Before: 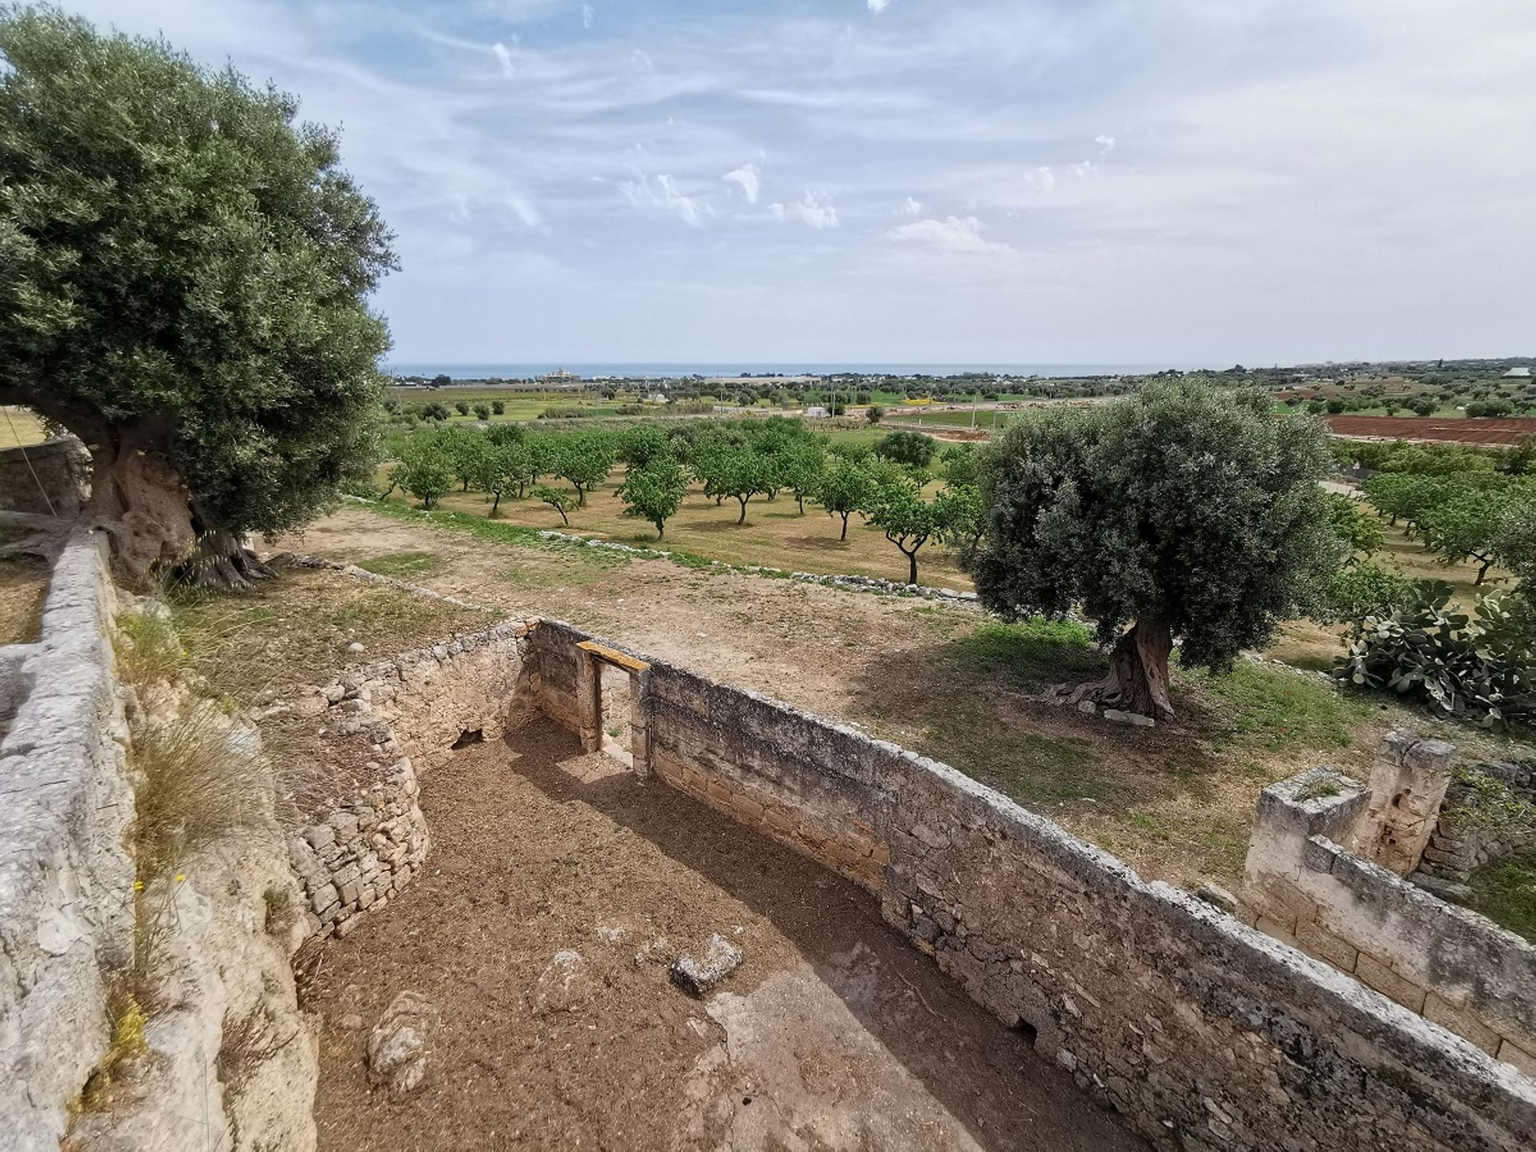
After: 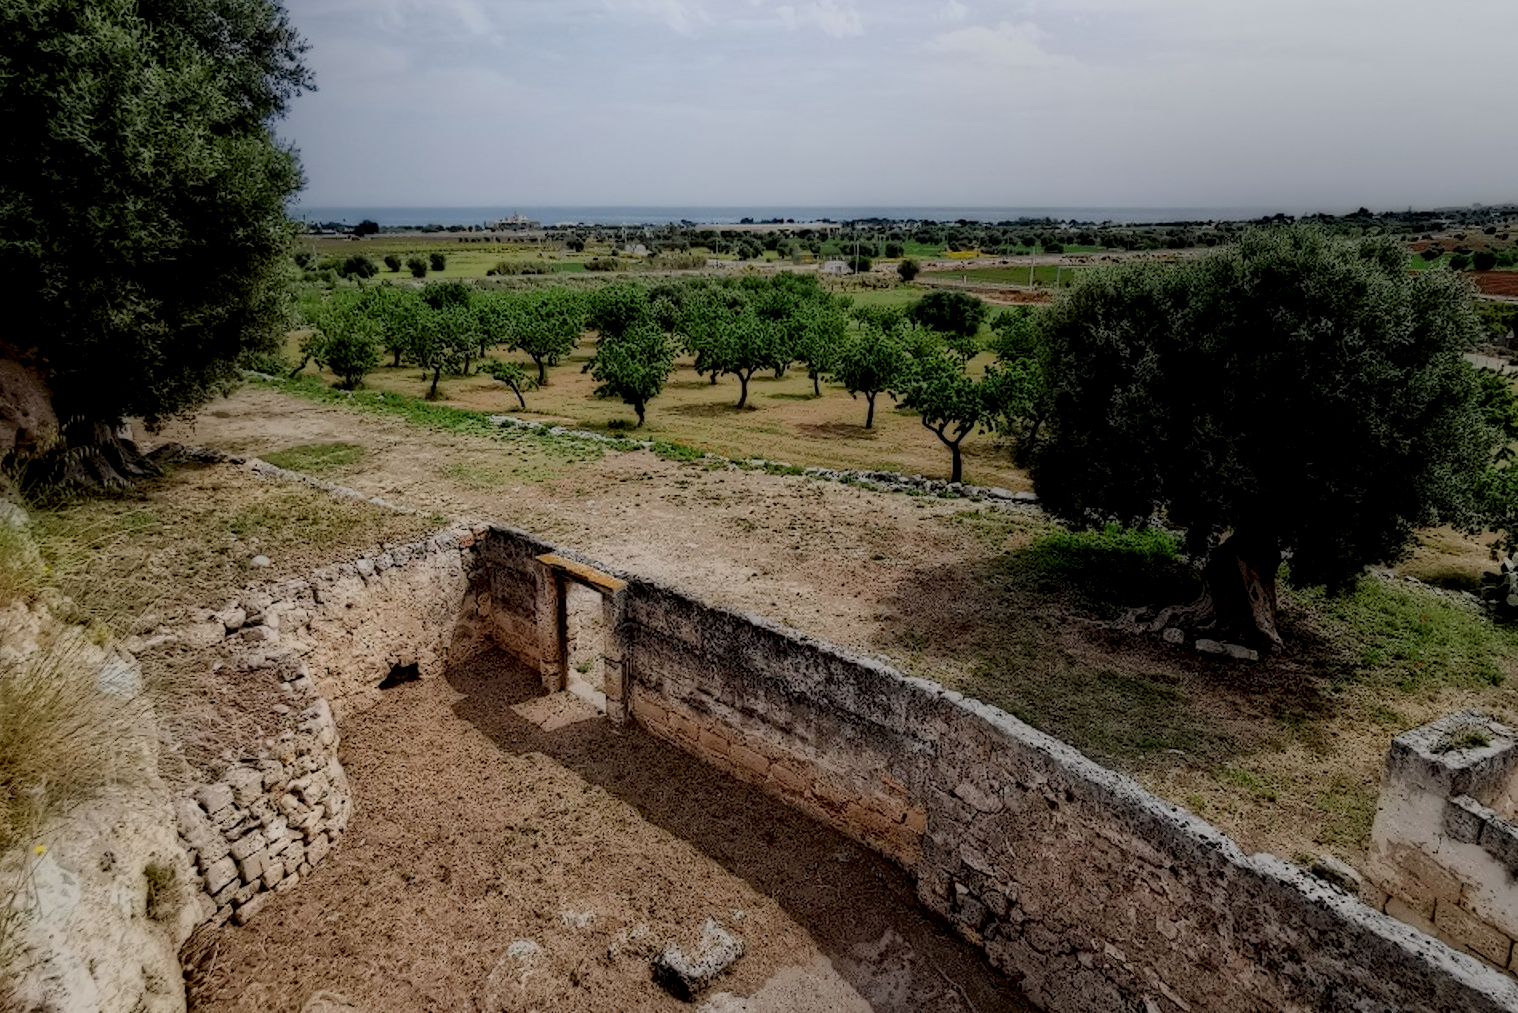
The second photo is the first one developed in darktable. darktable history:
exposure: black level correction 0.001, exposure 0.499 EV, compensate highlight preservation false
shadows and highlights: shadows -9.18, white point adjustment 1.44, highlights 11.09
local contrast: highlights 2%, shadows 203%, detail 164%, midtone range 0.007
crop: left 9.67%, top 17.25%, right 11.265%, bottom 12.399%
filmic rgb: black relative exposure -7.65 EV, white relative exposure 4.56 EV, threshold 3.01 EV, structure ↔ texture 99.19%, hardness 3.61, enable highlight reconstruction true
